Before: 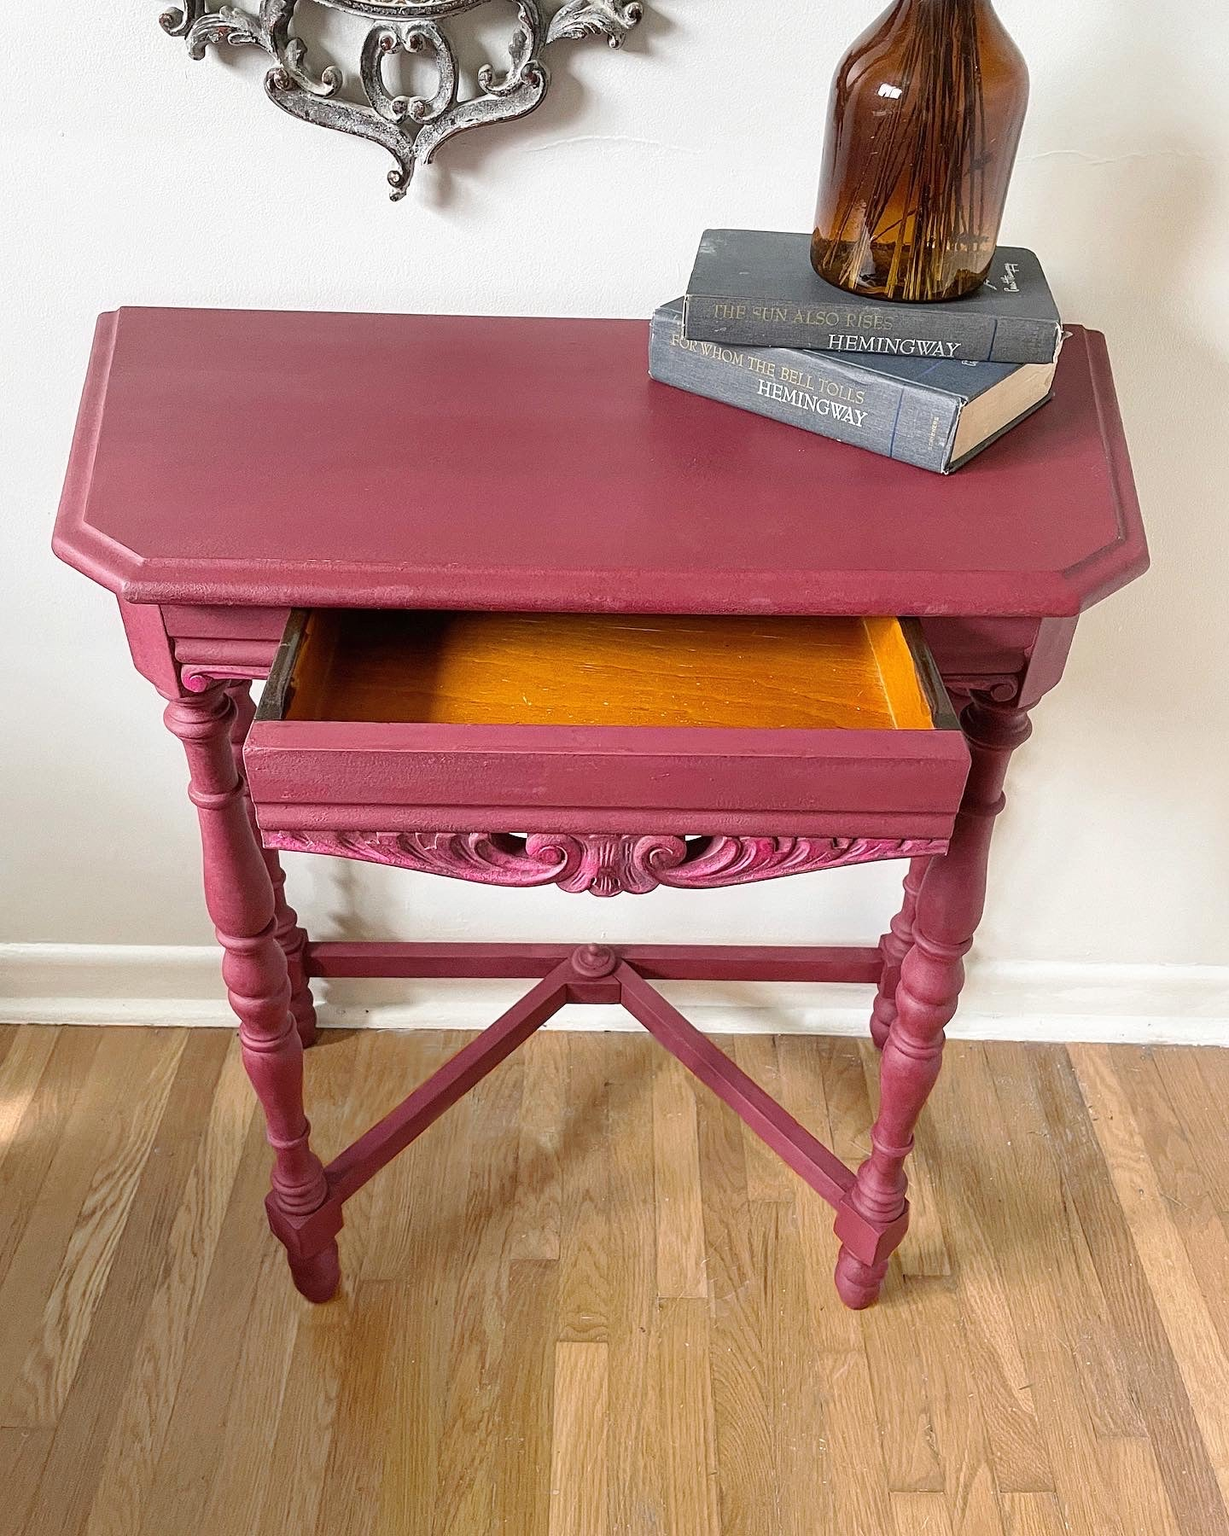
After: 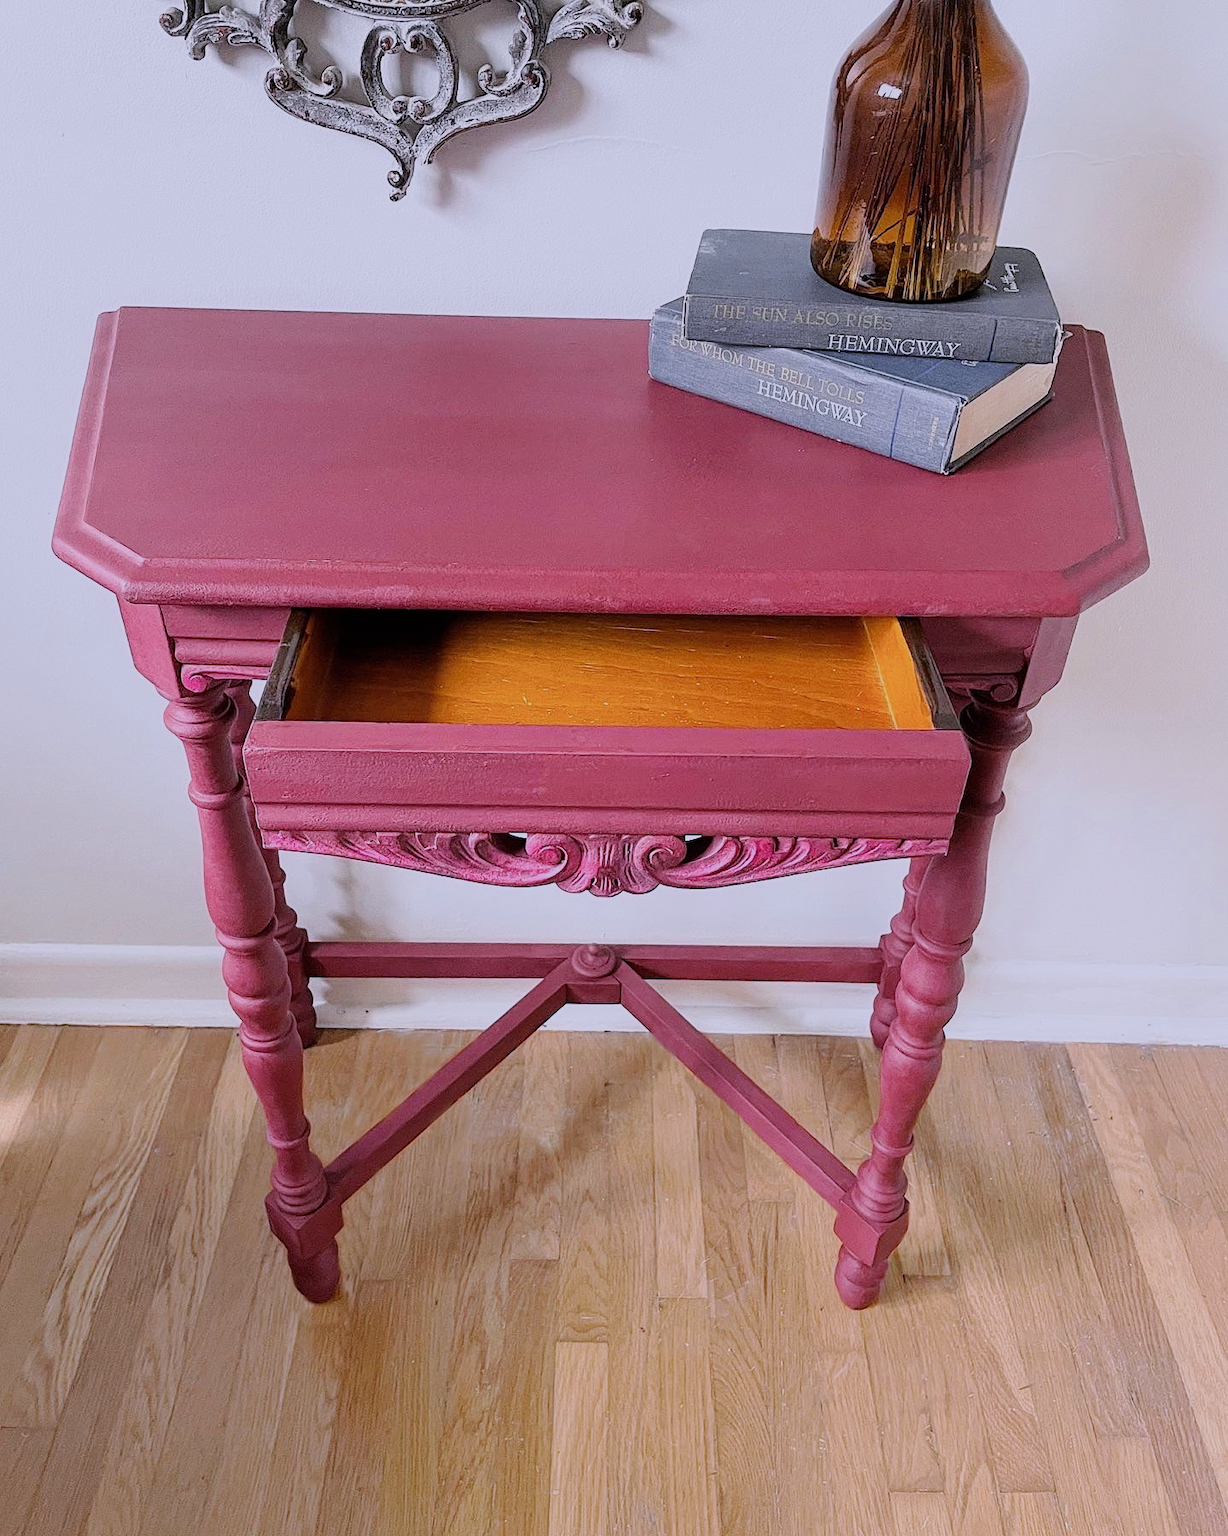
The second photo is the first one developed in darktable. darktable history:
color calibration: output R [1.063, -0.012, -0.003, 0], output B [-0.079, 0.047, 1, 0], illuminant custom, x 0.389, y 0.387, temperature 3838.64 K
filmic rgb: black relative exposure -7.65 EV, white relative exposure 4.56 EV, hardness 3.61
